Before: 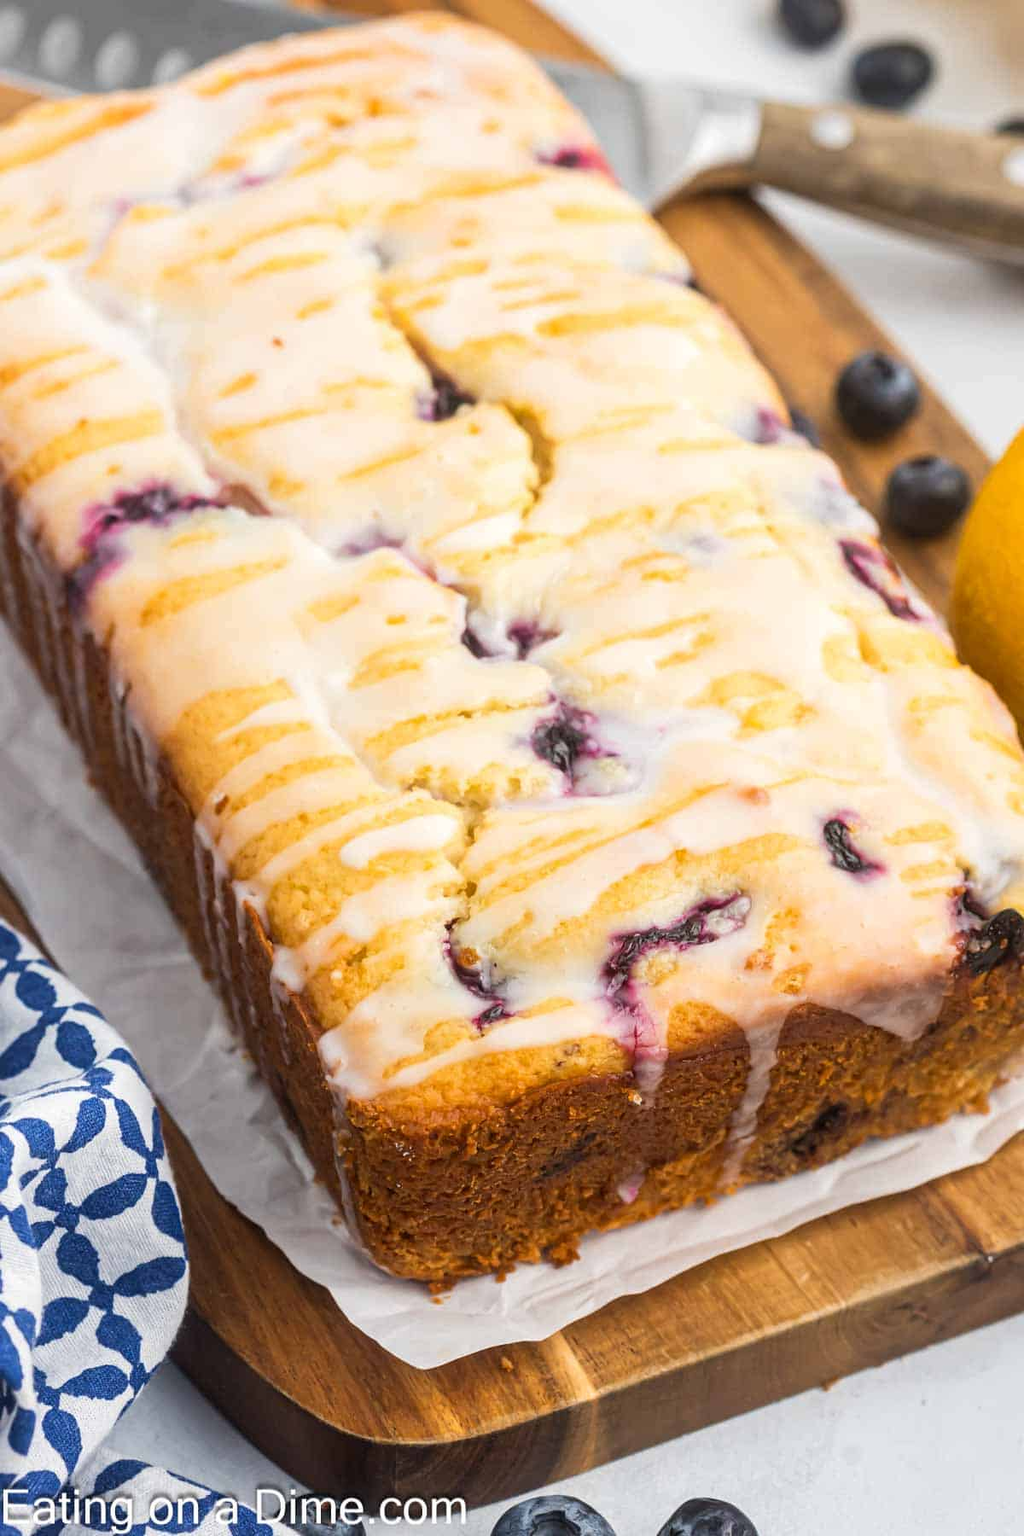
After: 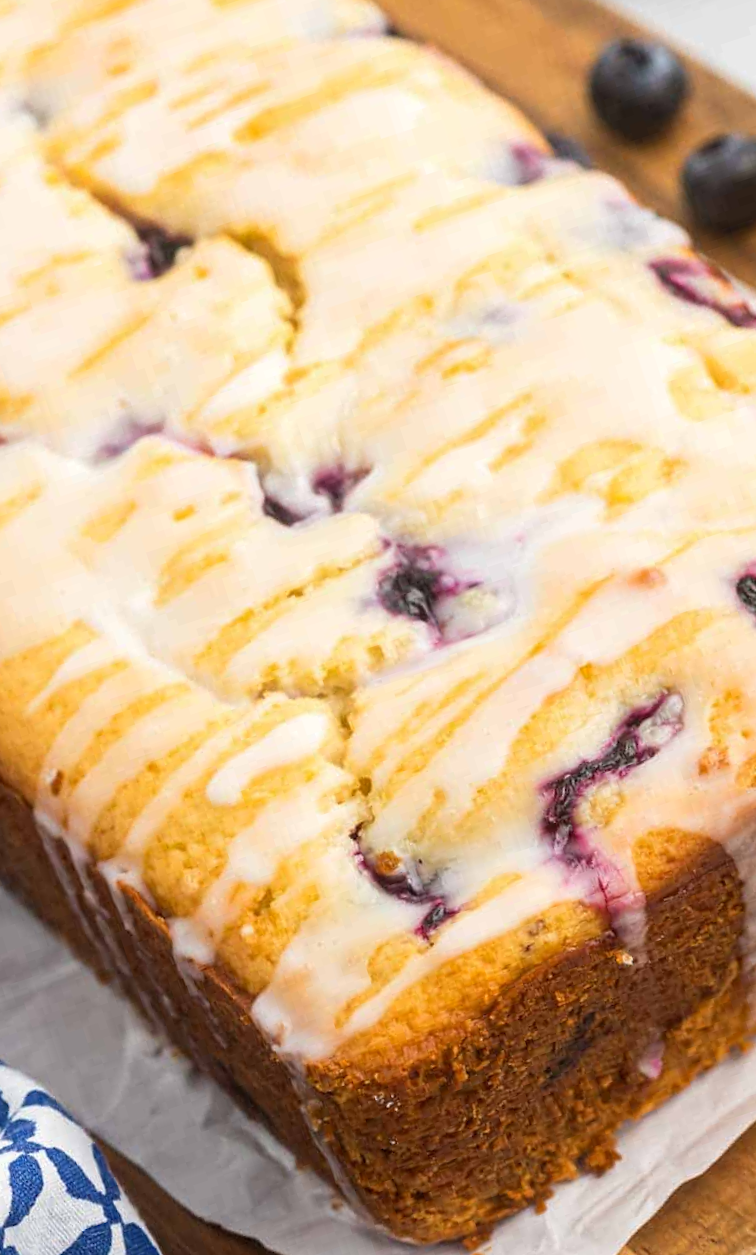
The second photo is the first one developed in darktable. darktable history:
crop and rotate: angle 18.12°, left 6.753%, right 3.932%, bottom 1.136%
